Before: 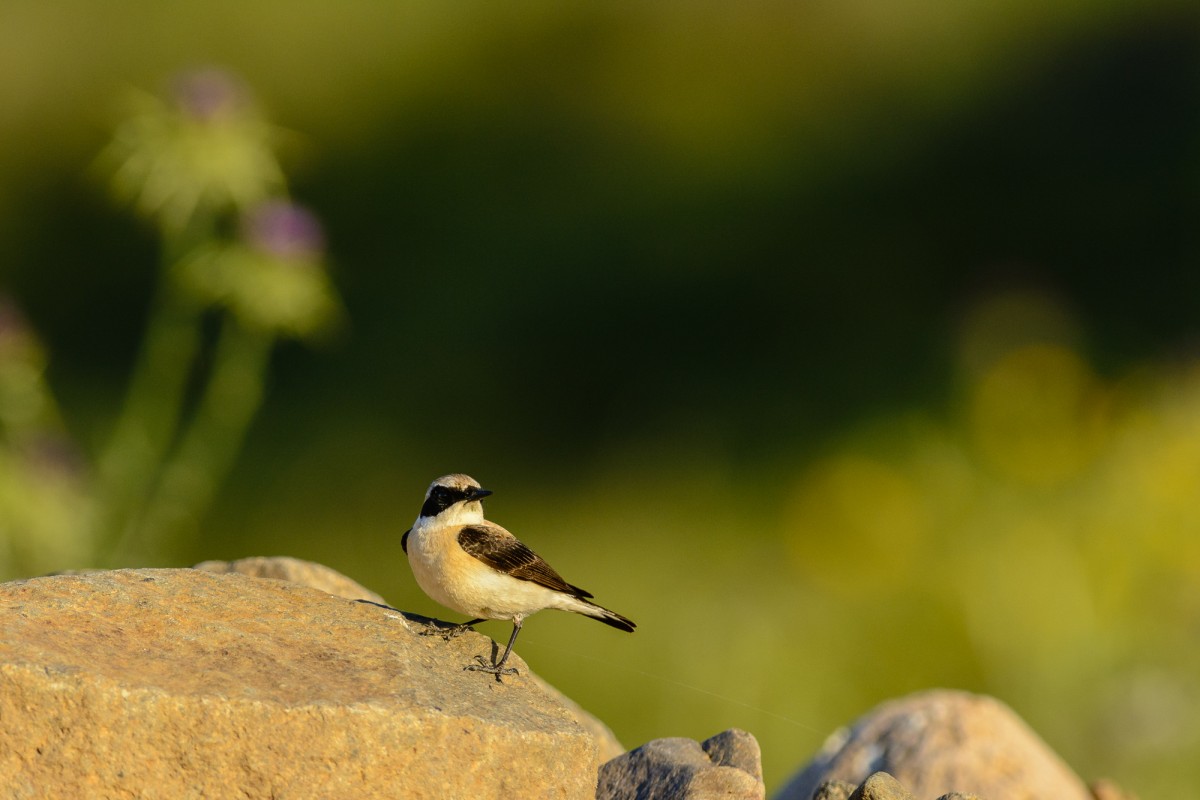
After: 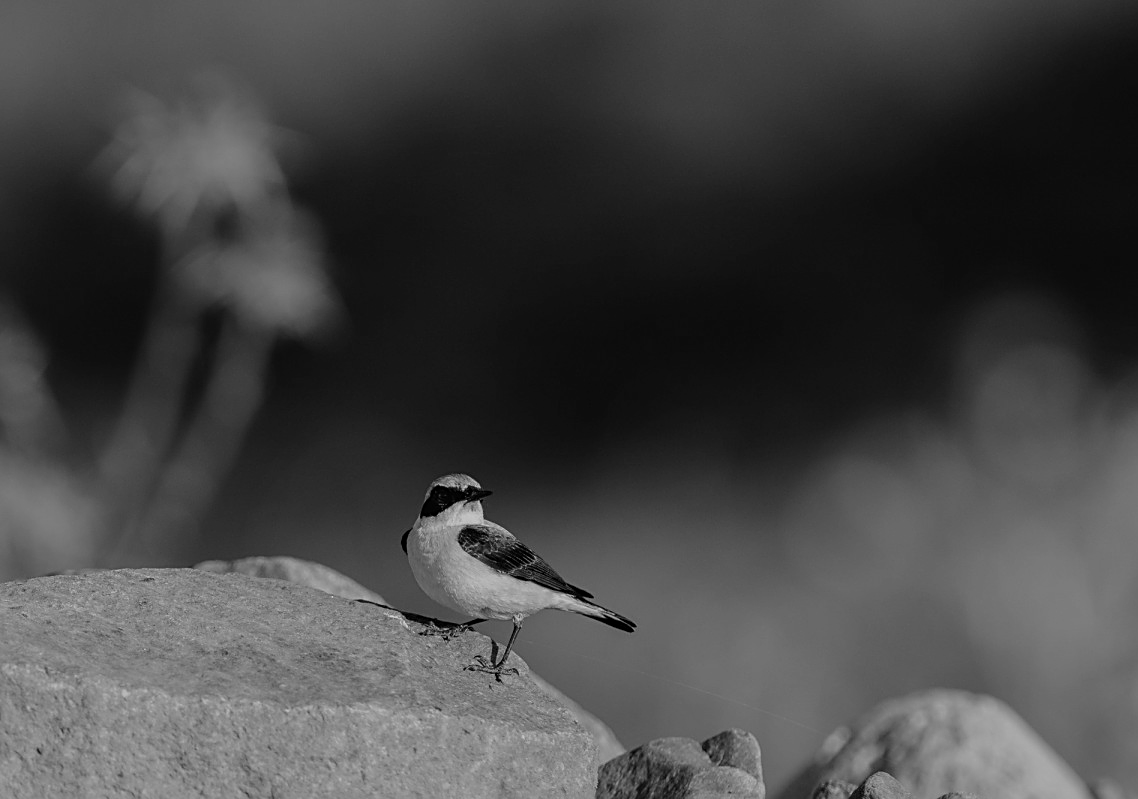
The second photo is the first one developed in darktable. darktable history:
monochrome: on, module defaults
sharpen: on, module defaults
exposure: black level correction 0, exposure -0.721 EV, compensate highlight preservation false
crop and rotate: right 5.167%
